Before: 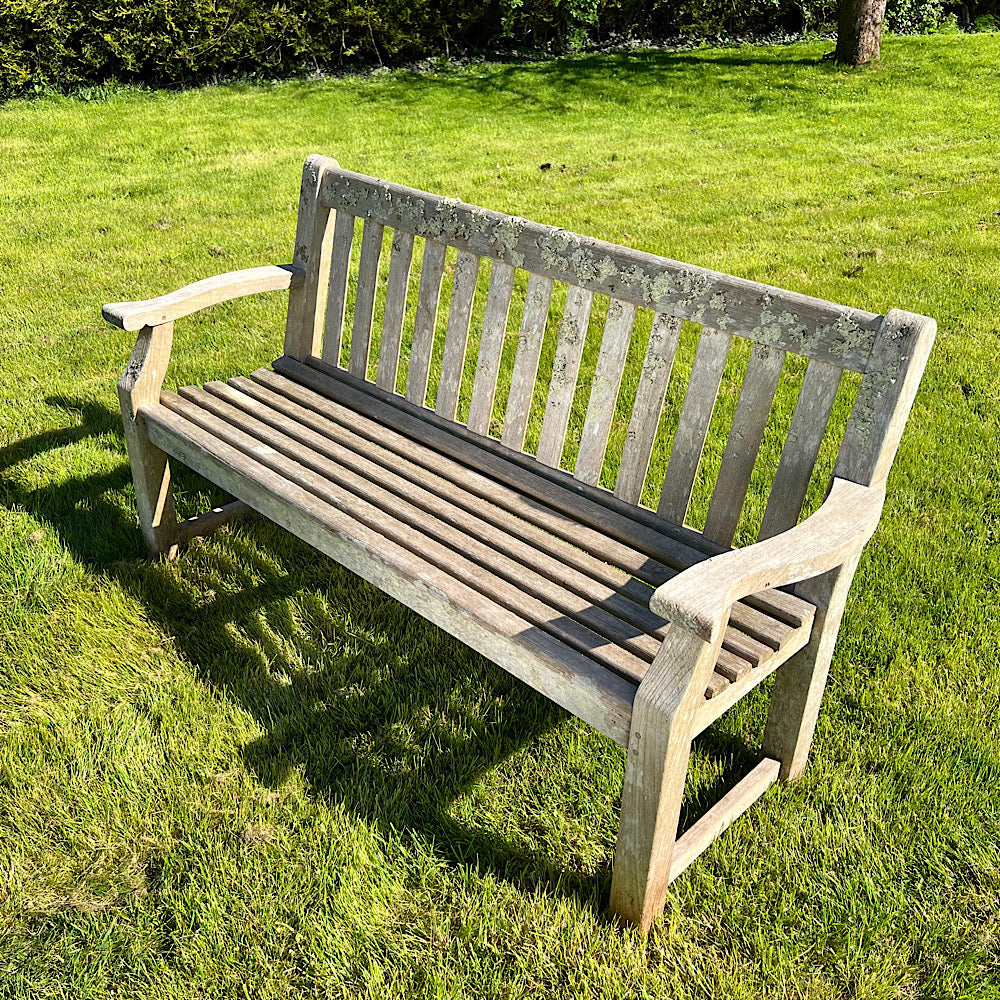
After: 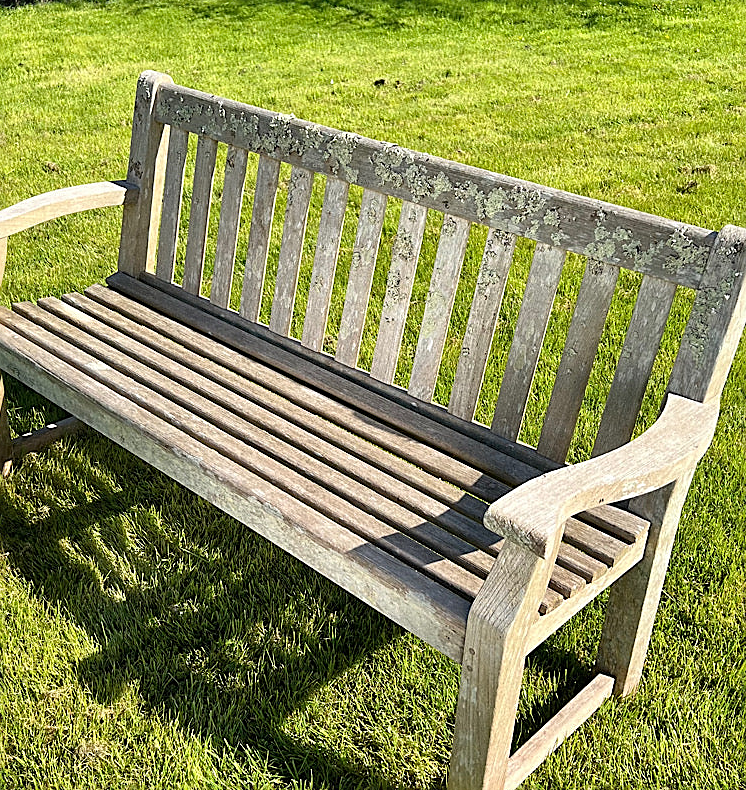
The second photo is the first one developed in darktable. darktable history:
crop: left 16.694%, top 8.456%, right 8.678%, bottom 12.475%
sharpen: amount 0.496
